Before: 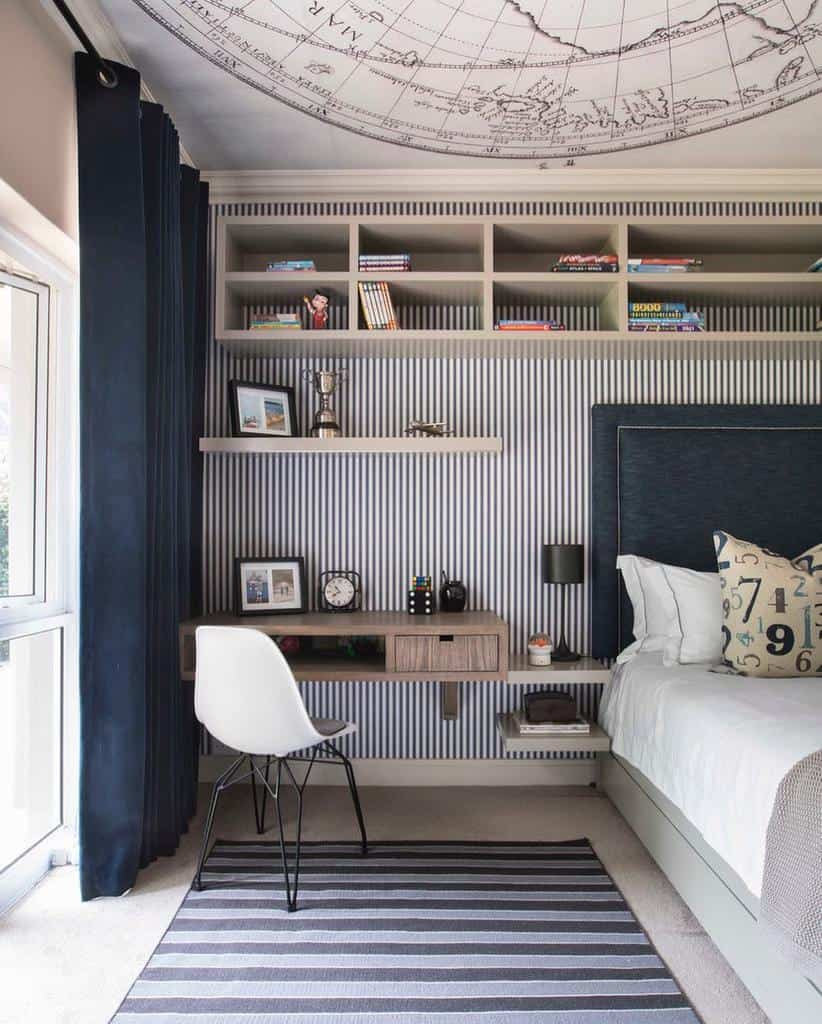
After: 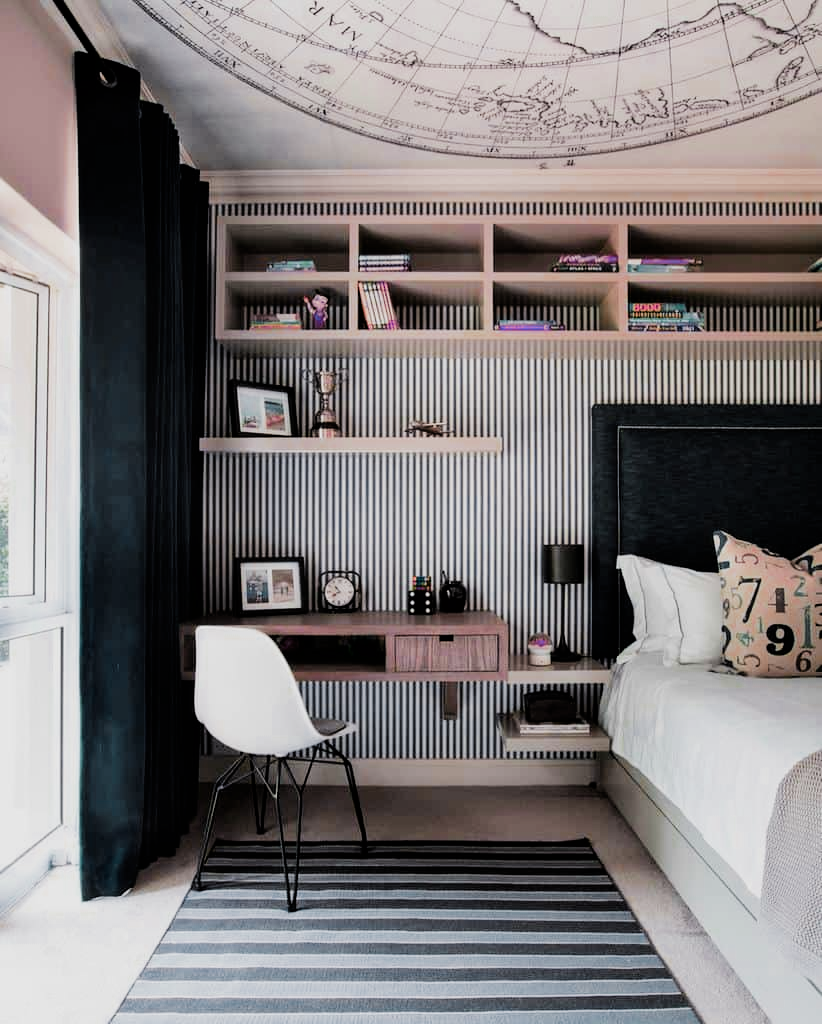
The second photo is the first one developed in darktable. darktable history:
filmic rgb: black relative exposure -5 EV, hardness 2.88, contrast 1.4, highlights saturation mix -30%
color zones: curves: ch0 [(0.826, 0.353)]; ch1 [(0.242, 0.647) (0.889, 0.342)]; ch2 [(0.246, 0.089) (0.969, 0.068)]
